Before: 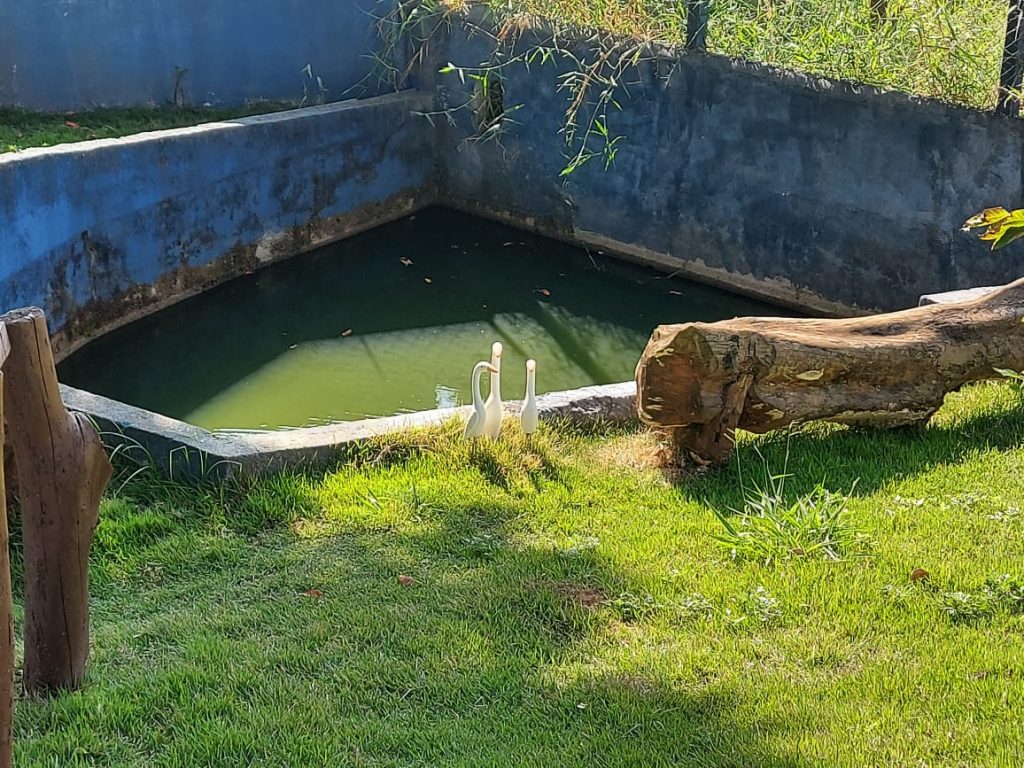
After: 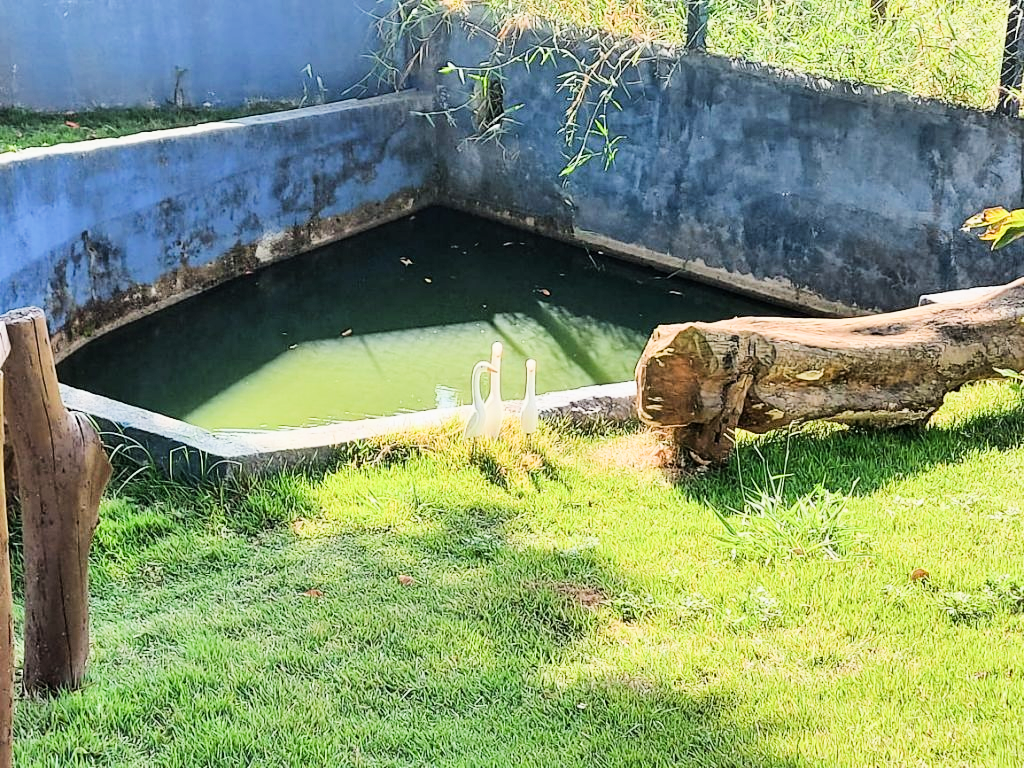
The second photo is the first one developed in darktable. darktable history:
tone equalizer: -8 EV -0.75 EV, -7 EV -0.7 EV, -6 EV -0.6 EV, -5 EV -0.4 EV, -3 EV 0.4 EV, -2 EV 0.6 EV, -1 EV 0.7 EV, +0 EV 0.75 EV, edges refinement/feathering 500, mask exposure compensation -1.57 EV, preserve details no
exposure: black level correction 0, exposure 1.3 EV, compensate exposure bias true, compensate highlight preservation false
filmic rgb: black relative exposure -16 EV, white relative exposure 6.12 EV, hardness 5.22
